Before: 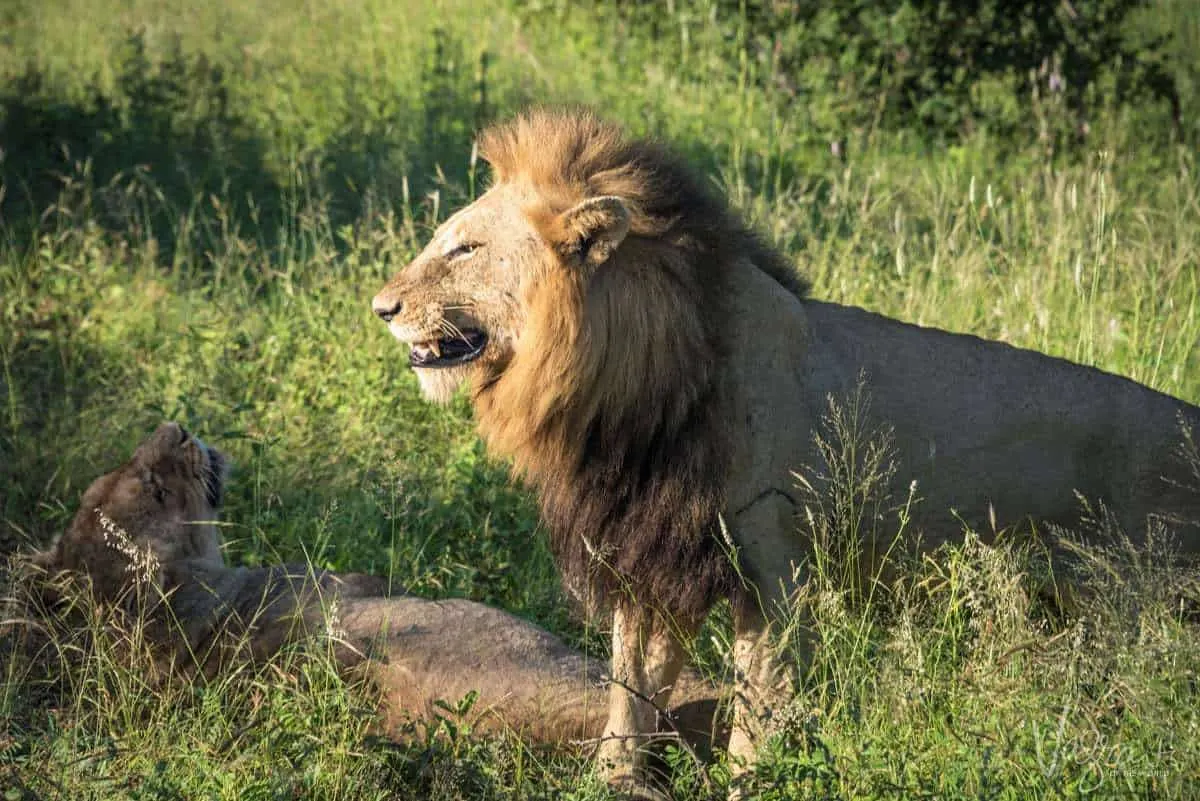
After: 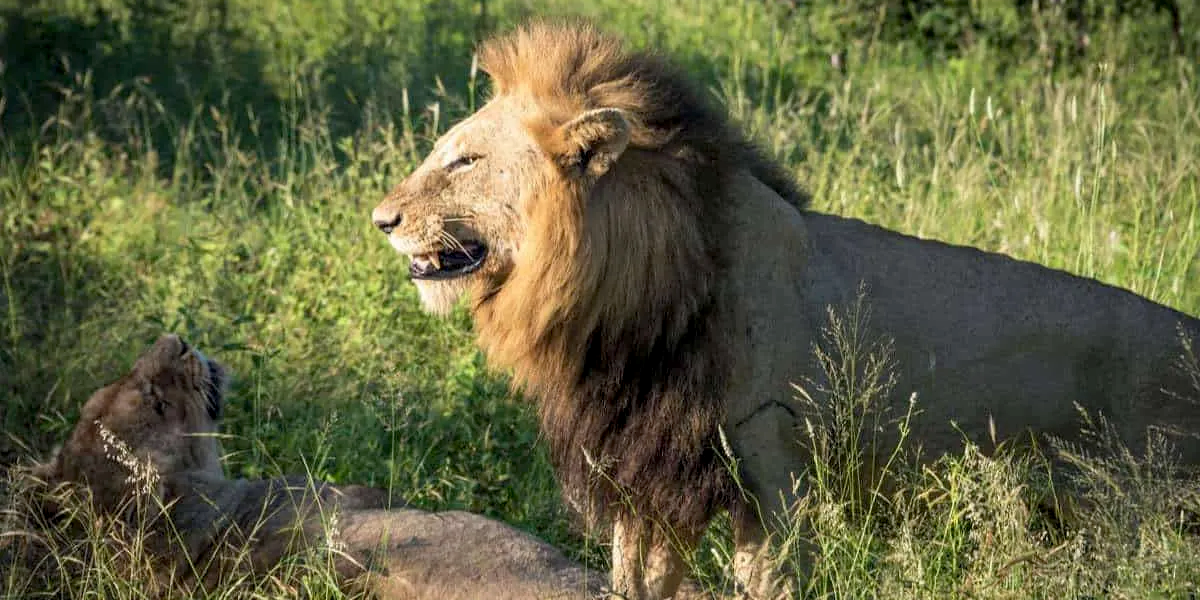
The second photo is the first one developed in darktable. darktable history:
crop: top 11.052%, bottom 13.918%
exposure: black level correction 0.005, exposure 0.017 EV, compensate highlight preservation false
